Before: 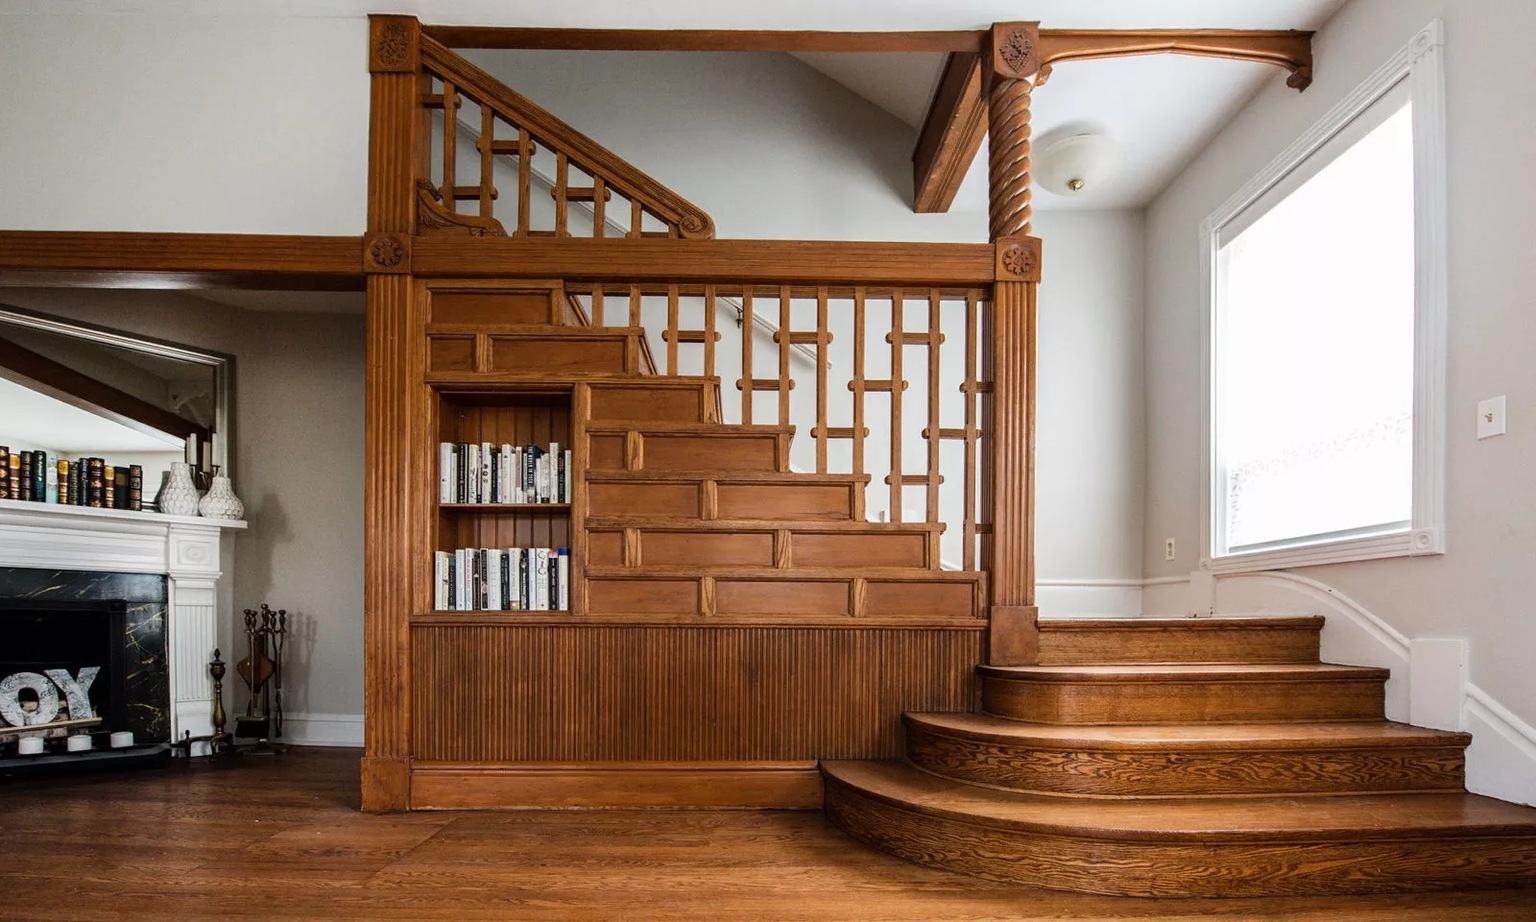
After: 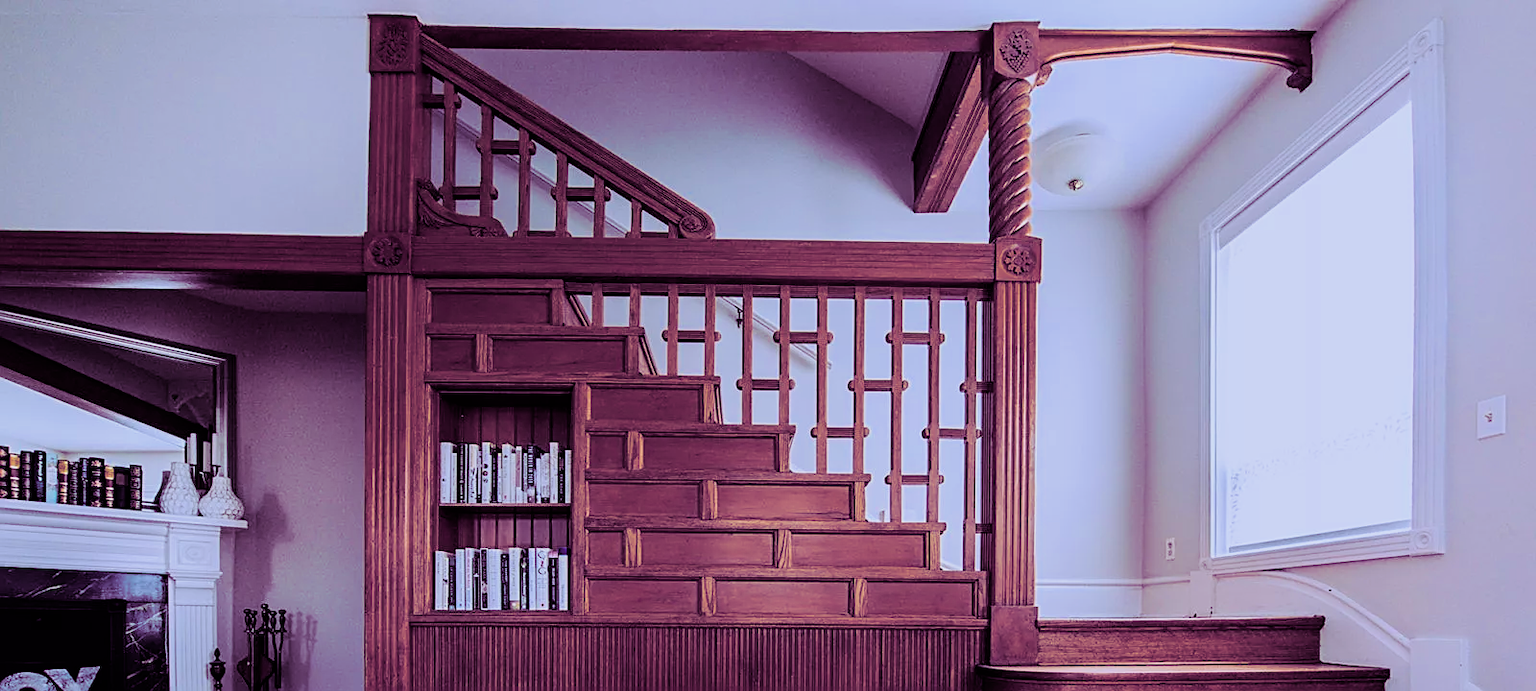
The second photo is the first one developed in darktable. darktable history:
color balance rgb: linear chroma grading › shadows 16%, perceptual saturation grading › global saturation 8%, perceptual saturation grading › shadows 4%, perceptual brilliance grading › global brilliance 2%, perceptual brilliance grading › highlights 8%, perceptual brilliance grading › shadows -4%, global vibrance 16%, saturation formula JzAzBz (2021)
crop: bottom 24.988%
color calibration: illuminant as shot in camera, x 0.379, y 0.396, temperature 4138.76 K
filmic rgb: black relative exposure -7.65 EV, white relative exposure 4.56 EV, hardness 3.61, color science v6 (2022)
sharpen: on, module defaults
split-toning: shadows › hue 277.2°, shadows › saturation 0.74
